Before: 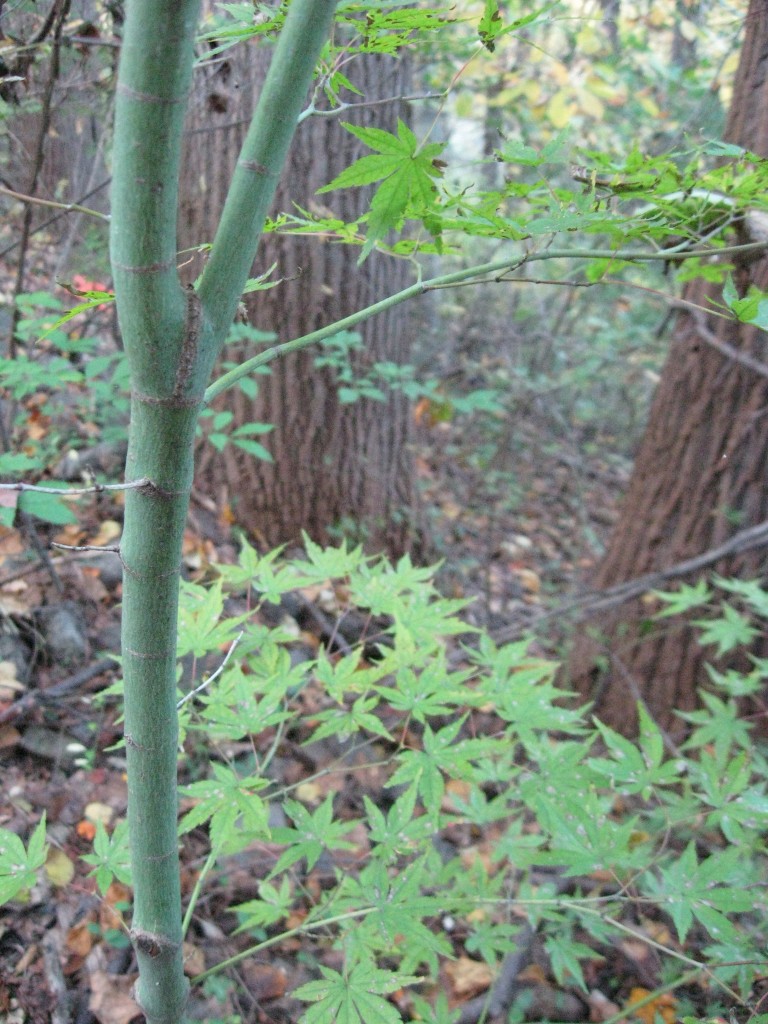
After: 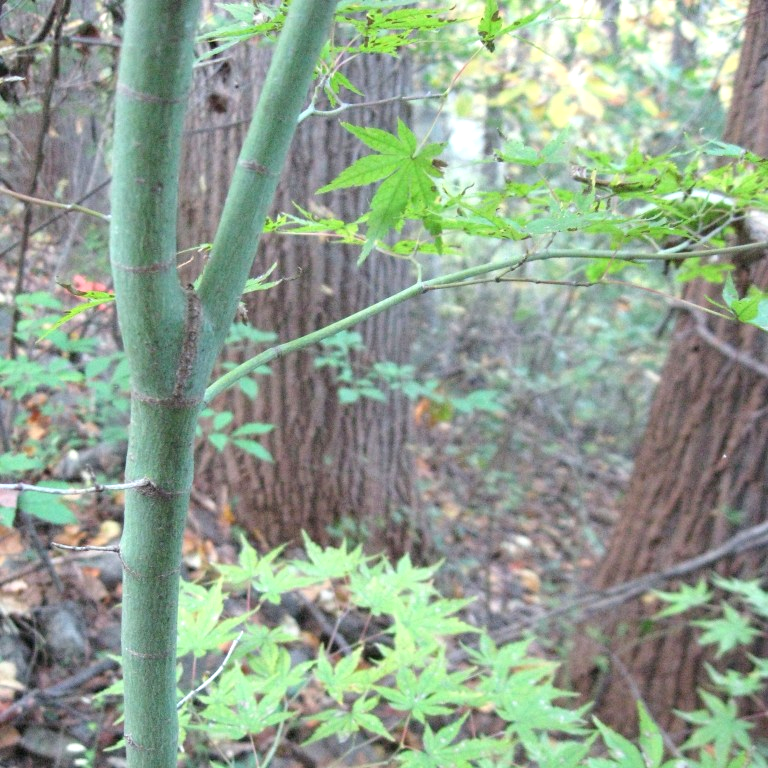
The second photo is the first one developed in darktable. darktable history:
crop: bottom 24.988%
exposure: black level correction 0, exposure 0.5 EV, compensate highlight preservation false
